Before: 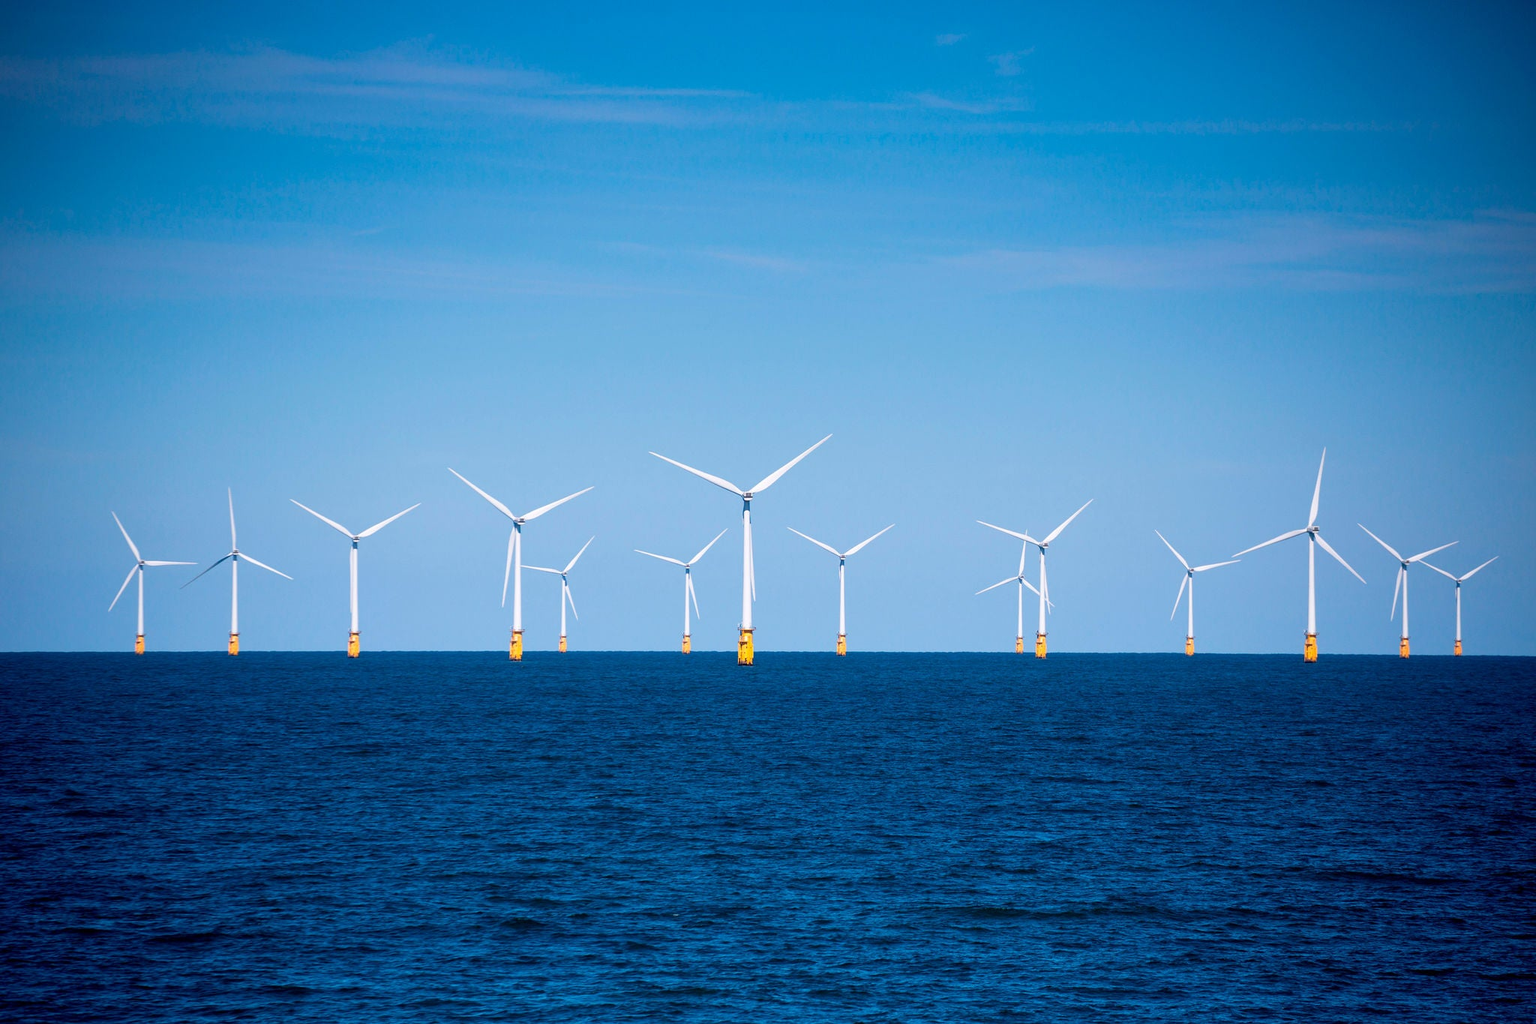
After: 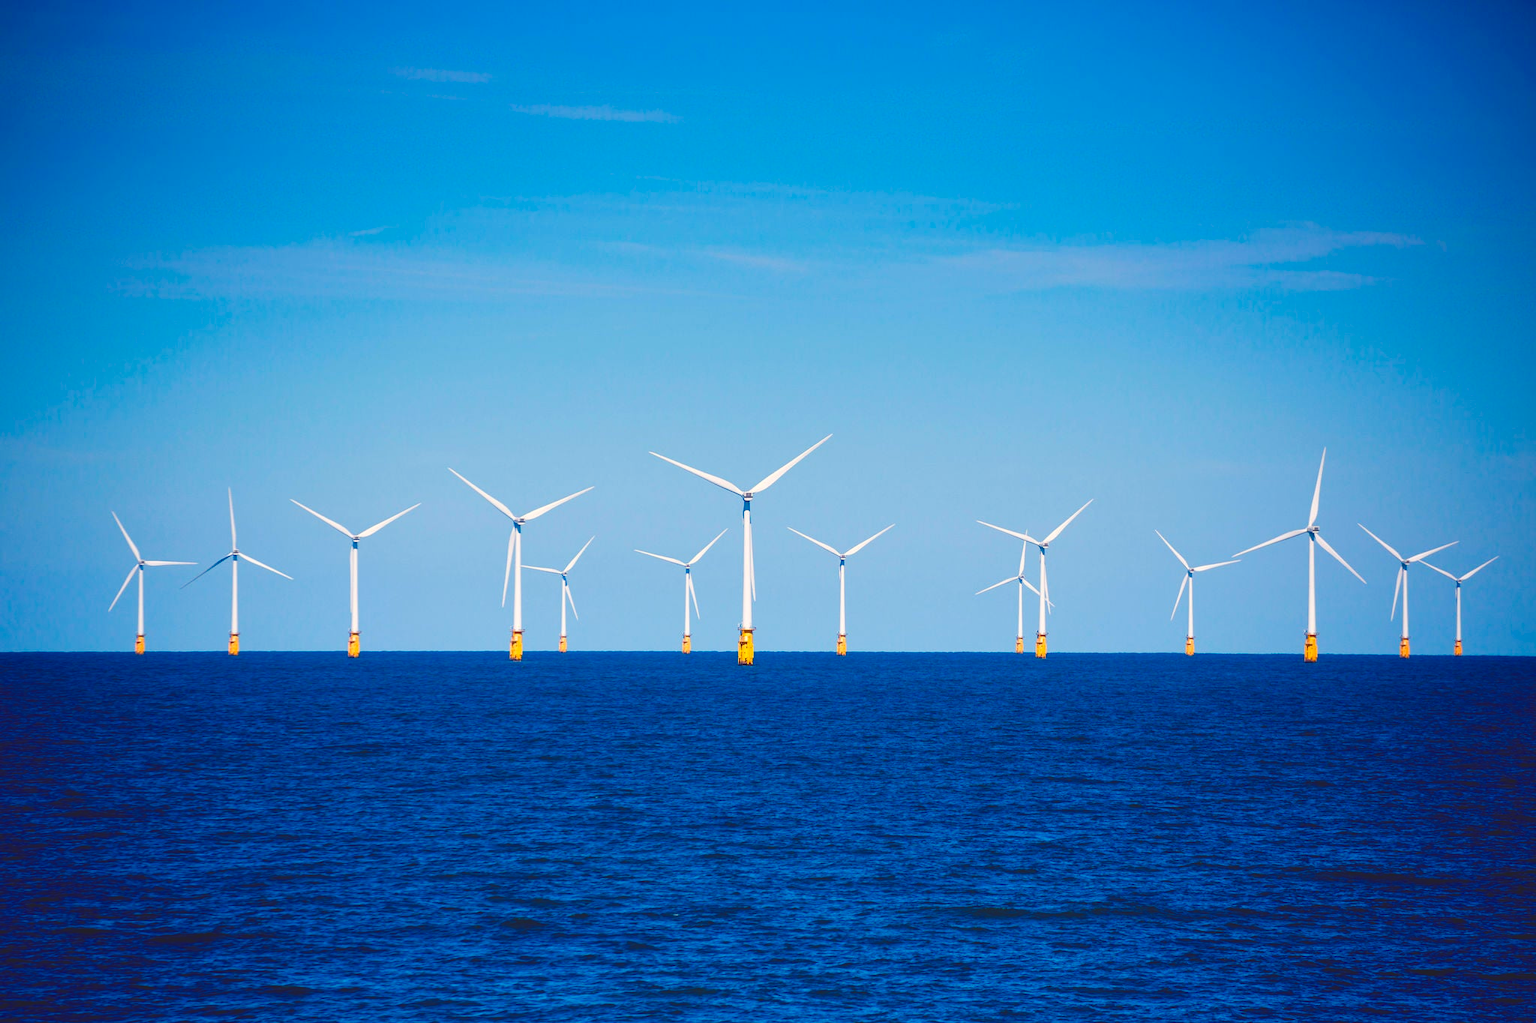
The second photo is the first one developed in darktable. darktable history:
tone equalizer: on, module defaults
color balance rgb: shadows lift › chroma 3%, shadows lift › hue 280.8°, power › hue 330°, highlights gain › chroma 3%, highlights gain › hue 75.6°, global offset › luminance 1.5%, perceptual saturation grading › global saturation 20%, perceptual saturation grading › highlights -25%, perceptual saturation grading › shadows 50%, global vibrance 30%
